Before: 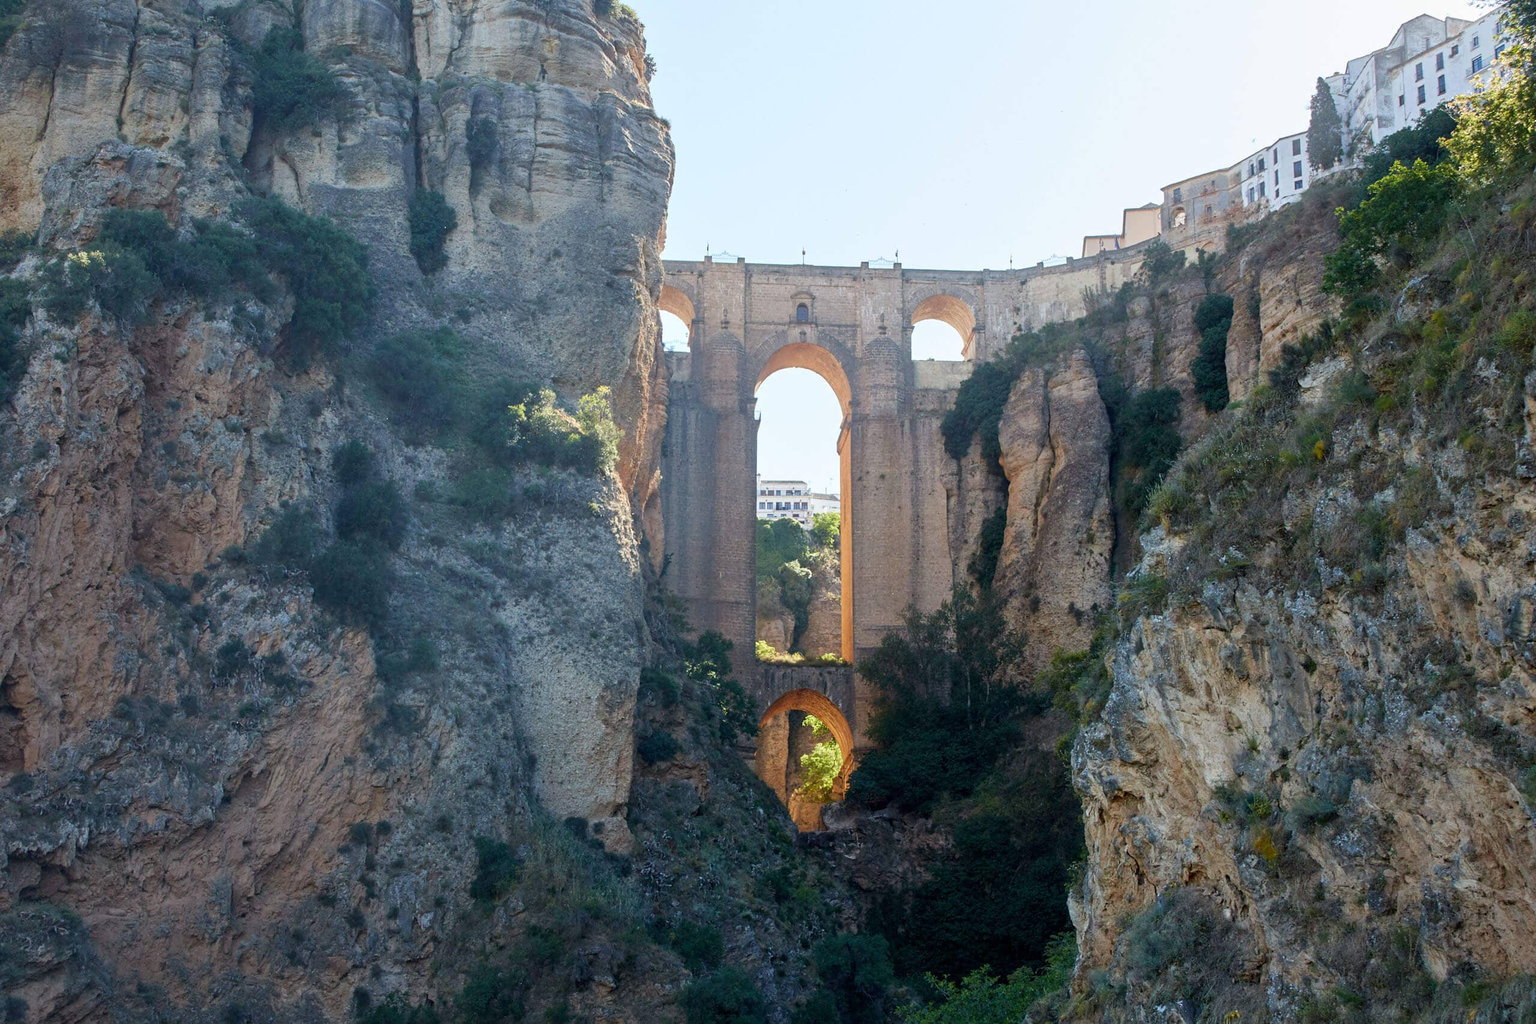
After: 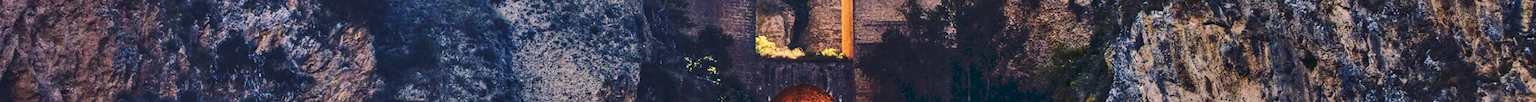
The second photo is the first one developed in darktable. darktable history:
crop and rotate: top 59.084%, bottom 30.916%
contrast brightness saturation: contrast 0.1, brightness -0.26, saturation 0.14
white balance: red 0.976, blue 1.04
tone curve: curves: ch0 [(0, 0) (0.003, 0.074) (0.011, 0.079) (0.025, 0.083) (0.044, 0.095) (0.069, 0.097) (0.1, 0.11) (0.136, 0.131) (0.177, 0.159) (0.224, 0.209) (0.277, 0.279) (0.335, 0.367) (0.399, 0.455) (0.468, 0.538) (0.543, 0.621) (0.623, 0.699) (0.709, 0.782) (0.801, 0.848) (0.898, 0.924) (1, 1)], preserve colors none
color correction: highlights a* 19.59, highlights b* 27.49, shadows a* 3.46, shadows b* -17.28, saturation 0.73
local contrast: on, module defaults
shadows and highlights: soften with gaussian
